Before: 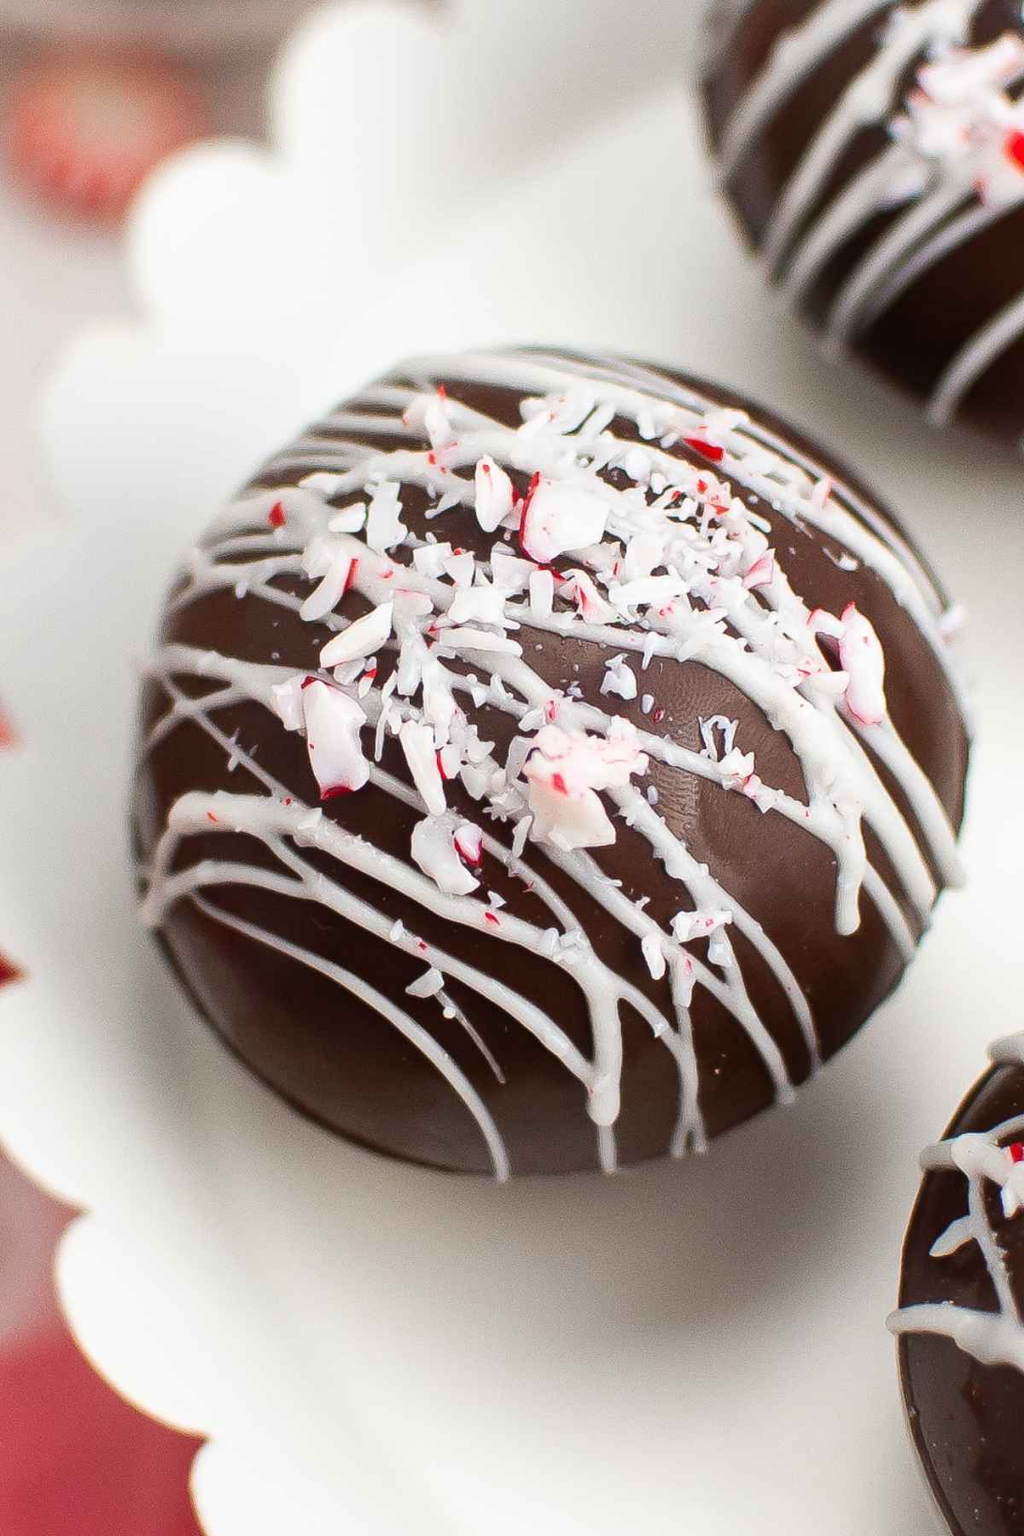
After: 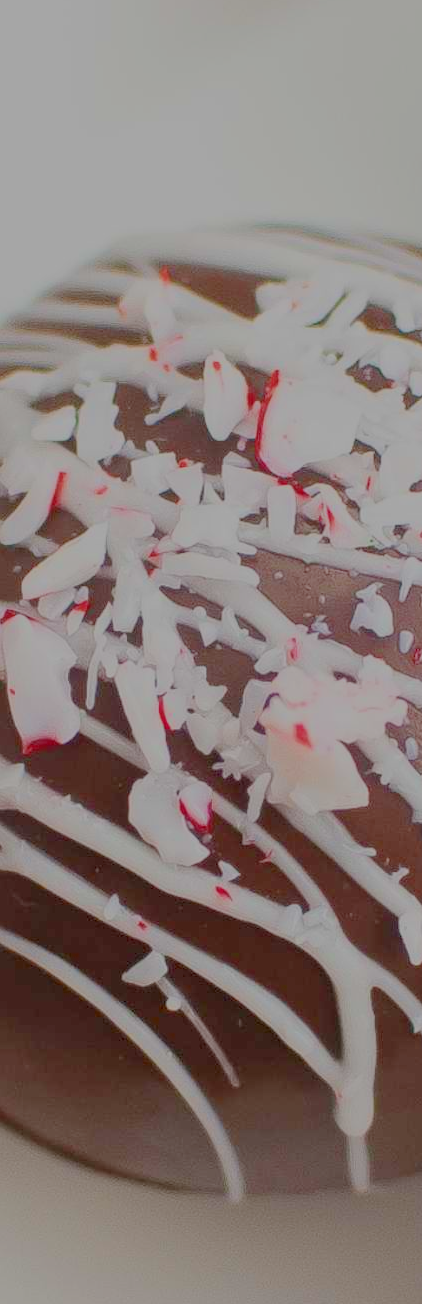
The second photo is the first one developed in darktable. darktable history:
crop and rotate: left 29.476%, top 10.214%, right 35.32%, bottom 17.333%
filmic rgb: black relative exposure -16 EV, white relative exposure 8 EV, threshold 3 EV, hardness 4.17, latitude 50%, contrast 0.5, color science v5 (2021), contrast in shadows safe, contrast in highlights safe, enable highlight reconstruction true
